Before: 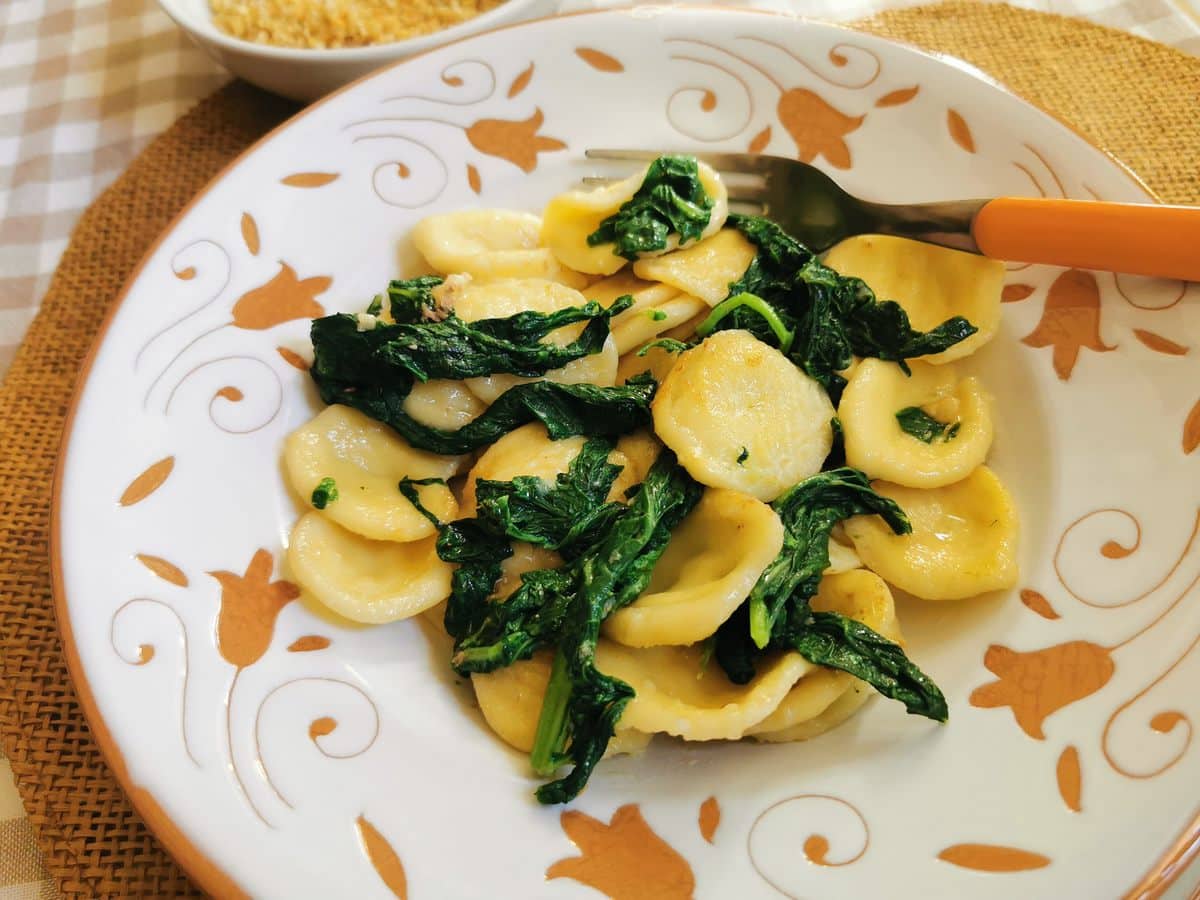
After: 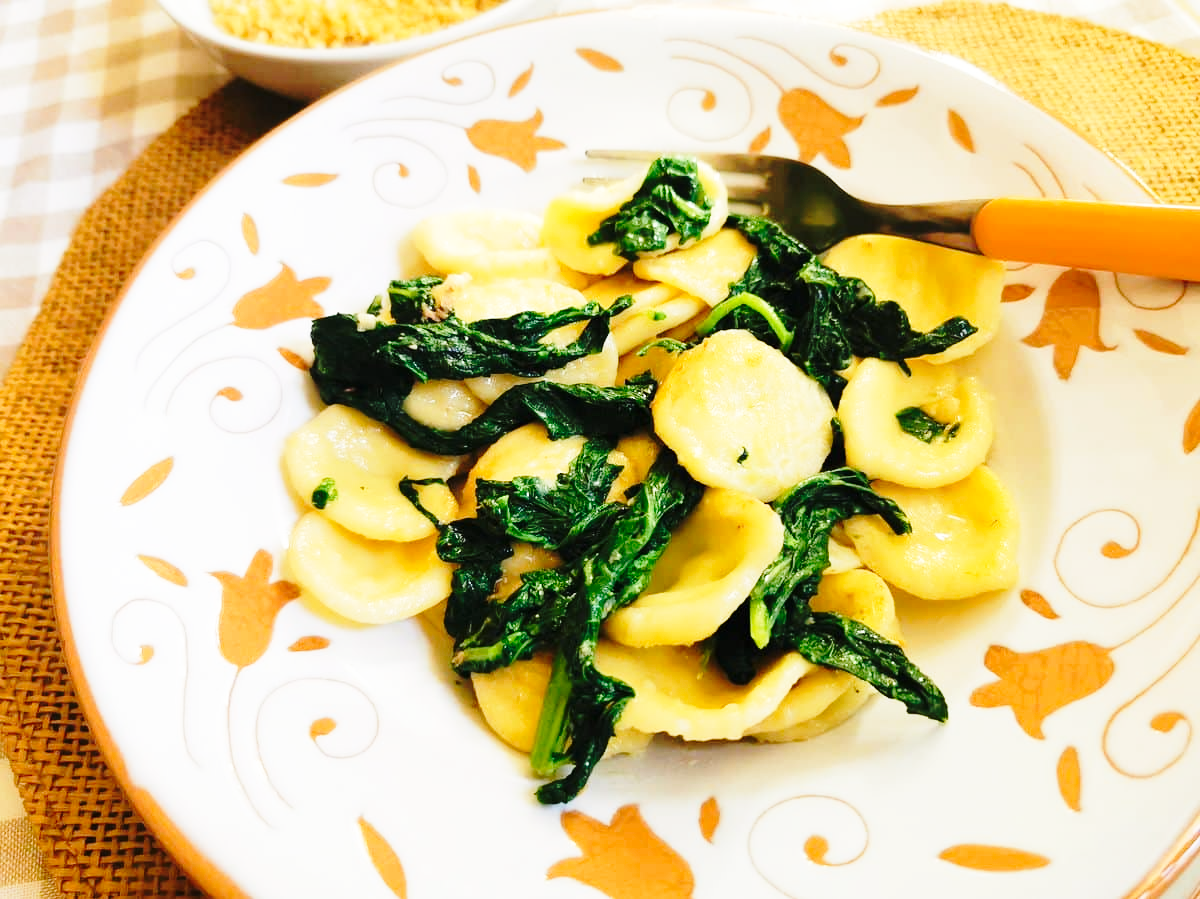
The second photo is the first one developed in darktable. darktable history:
crop: bottom 0.057%
base curve: curves: ch0 [(0, 0) (0.028, 0.03) (0.105, 0.232) (0.387, 0.748) (0.754, 0.968) (1, 1)], preserve colors none
